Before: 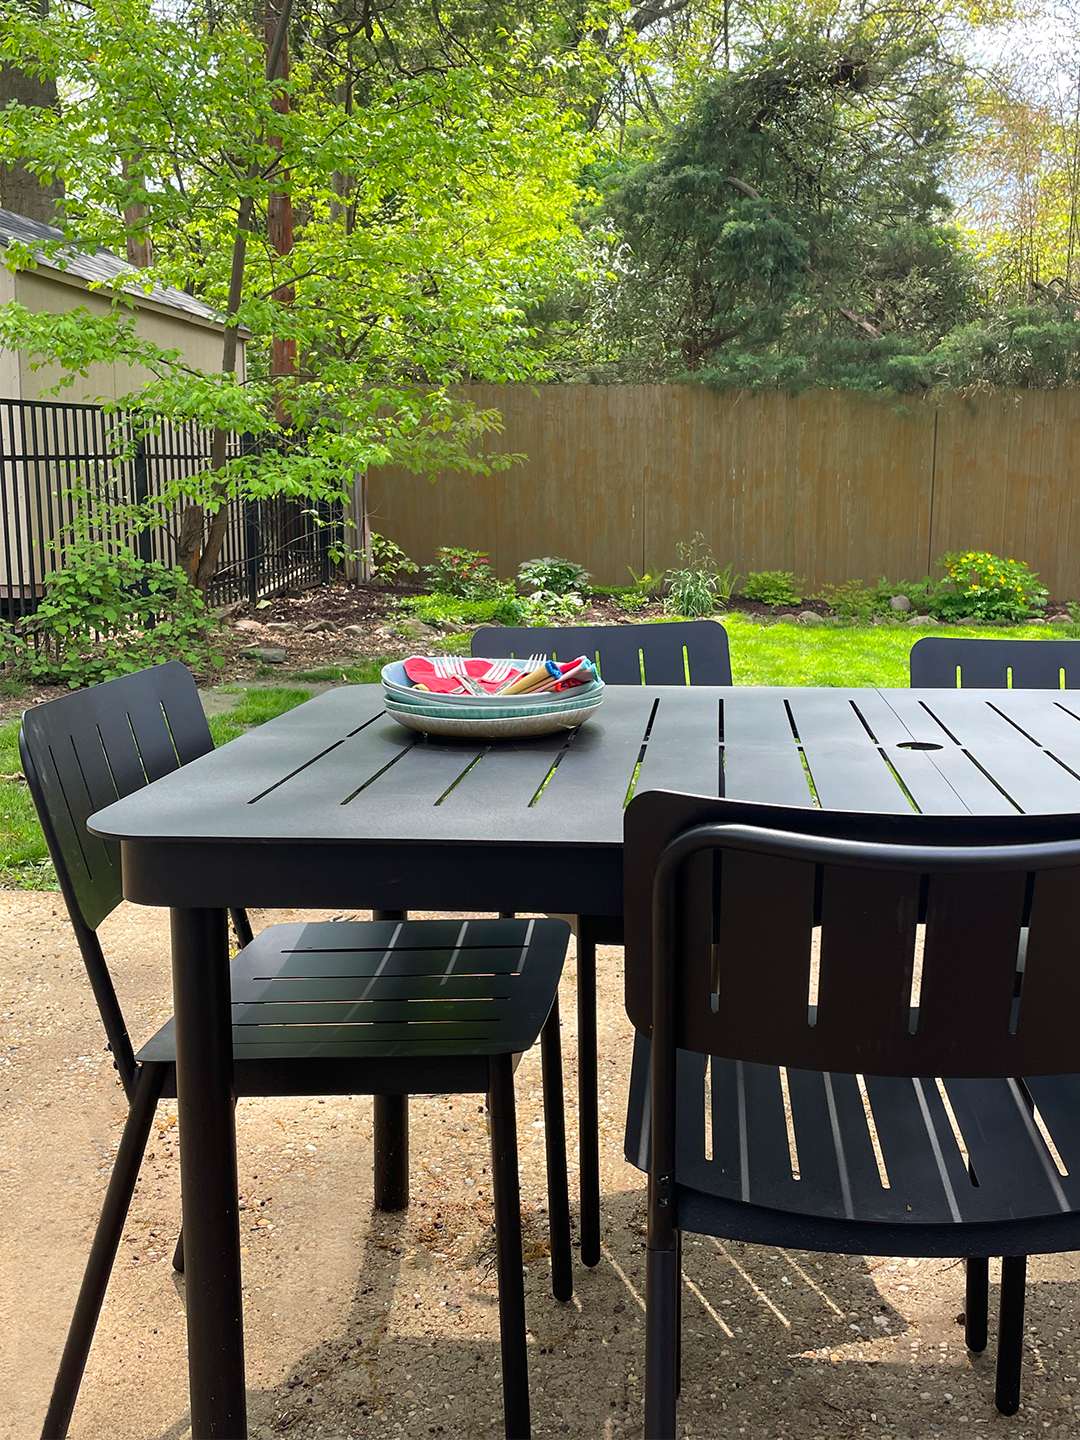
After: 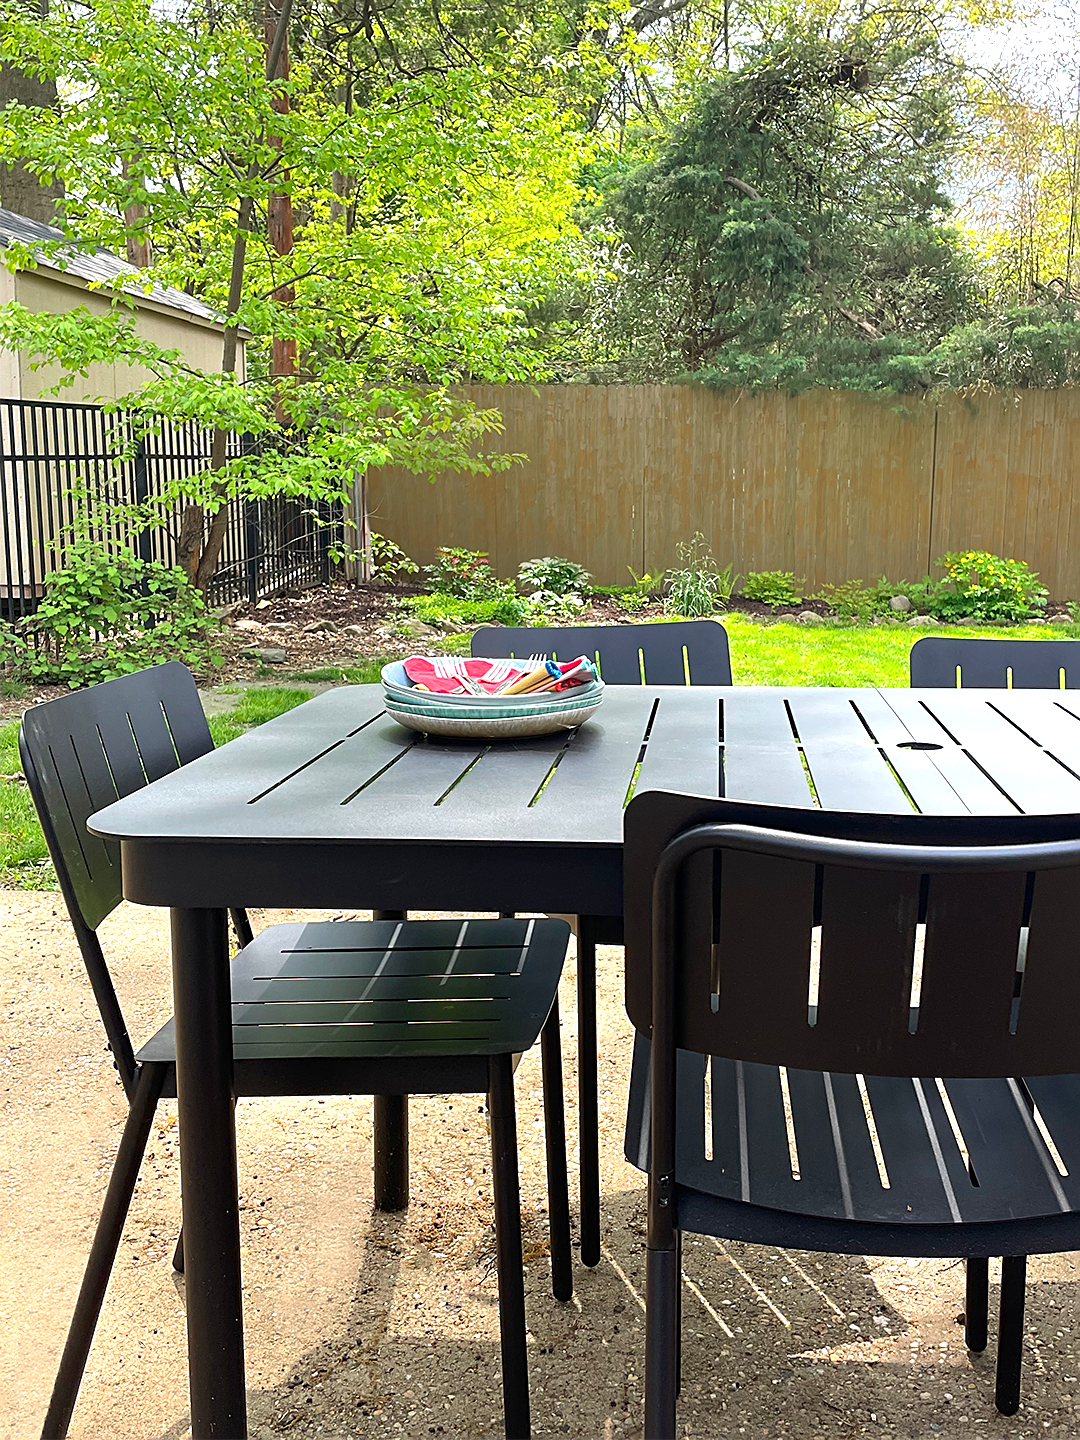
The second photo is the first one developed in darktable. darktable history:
sharpen: on, module defaults
exposure: exposure 0.561 EV, compensate highlight preservation false
